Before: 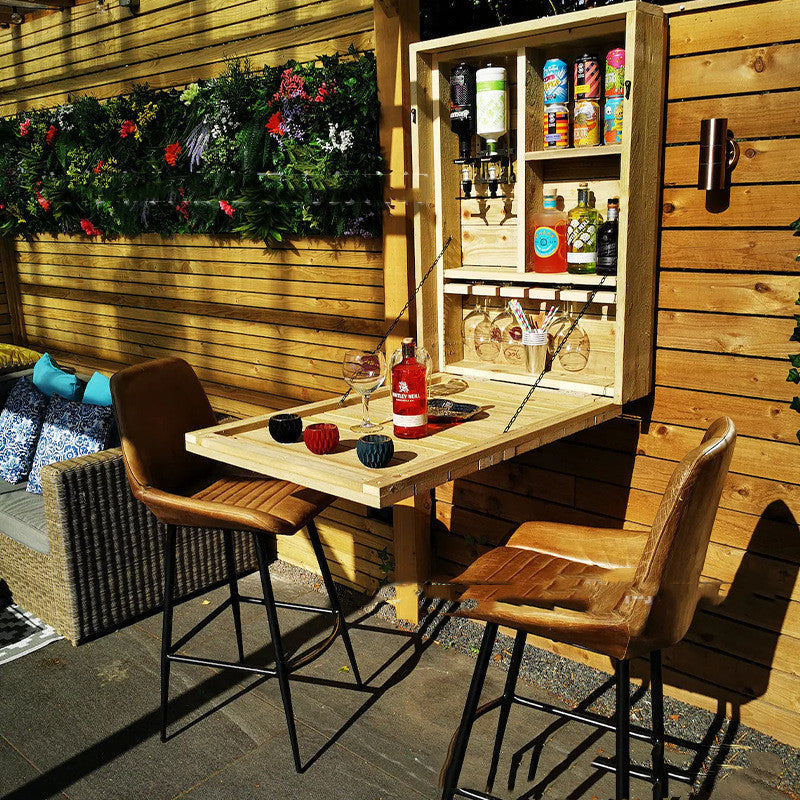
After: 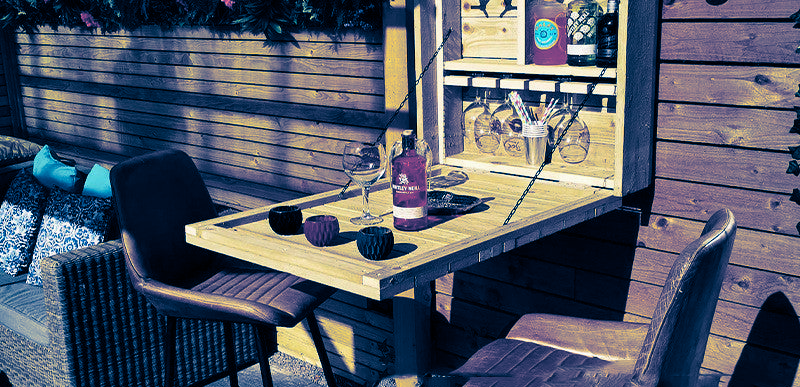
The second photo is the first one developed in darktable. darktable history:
split-toning: shadows › hue 226.8°, shadows › saturation 1, highlights › saturation 0, balance -61.41
levels: levels [0, 0.498, 1]
crop and rotate: top 26.056%, bottom 25.543%
